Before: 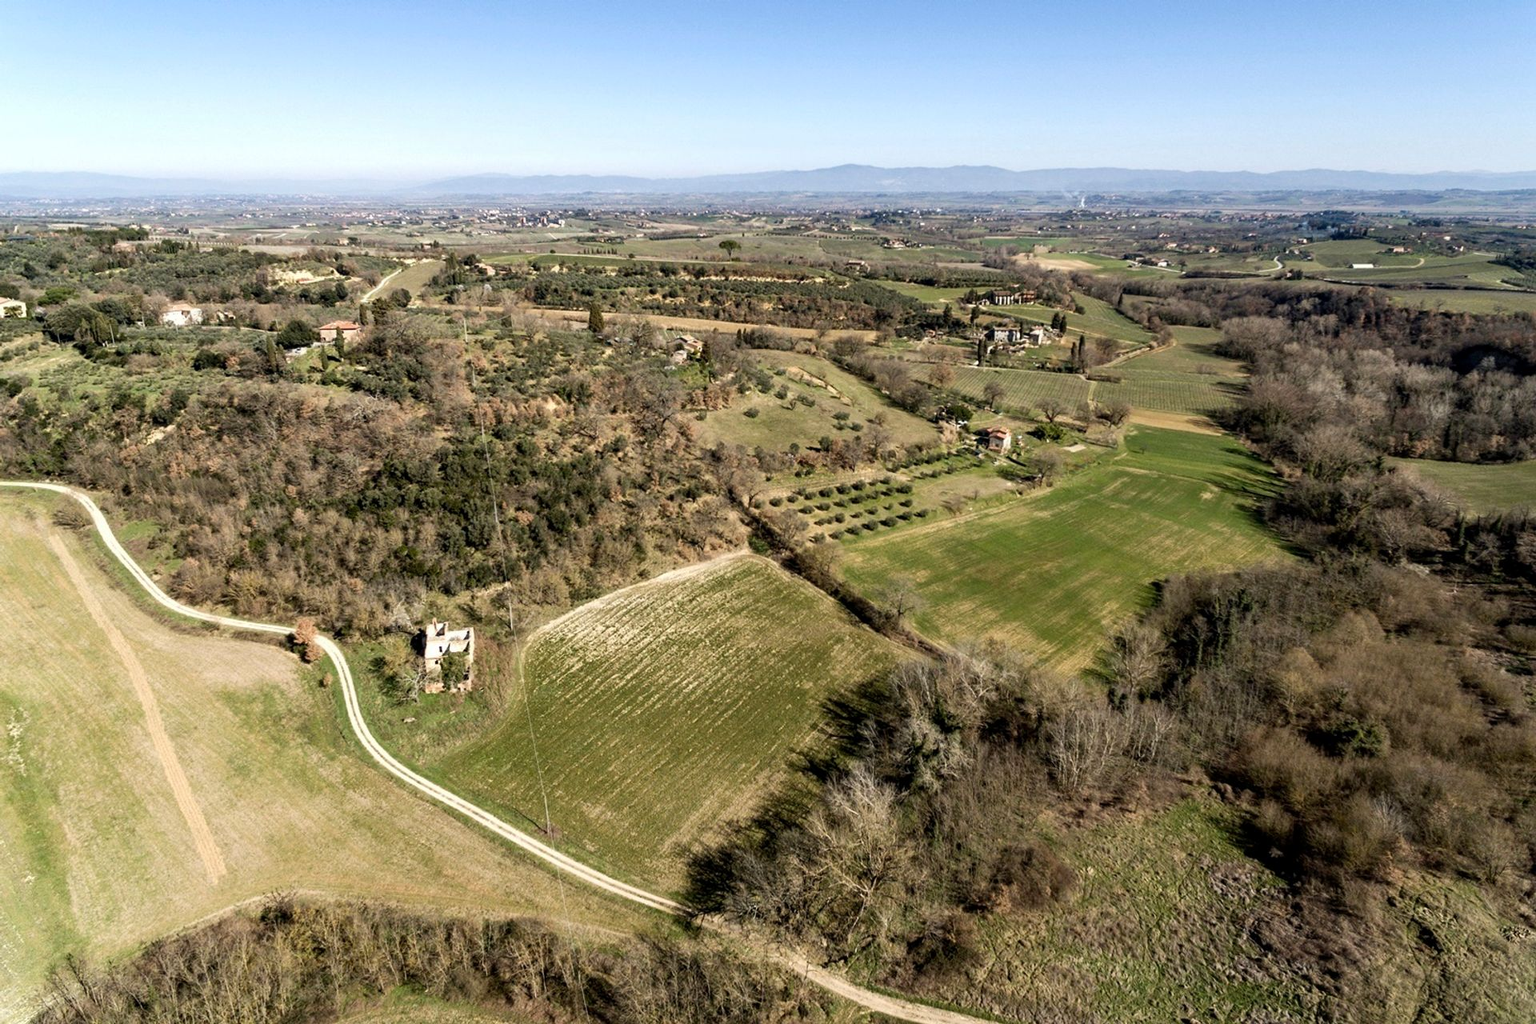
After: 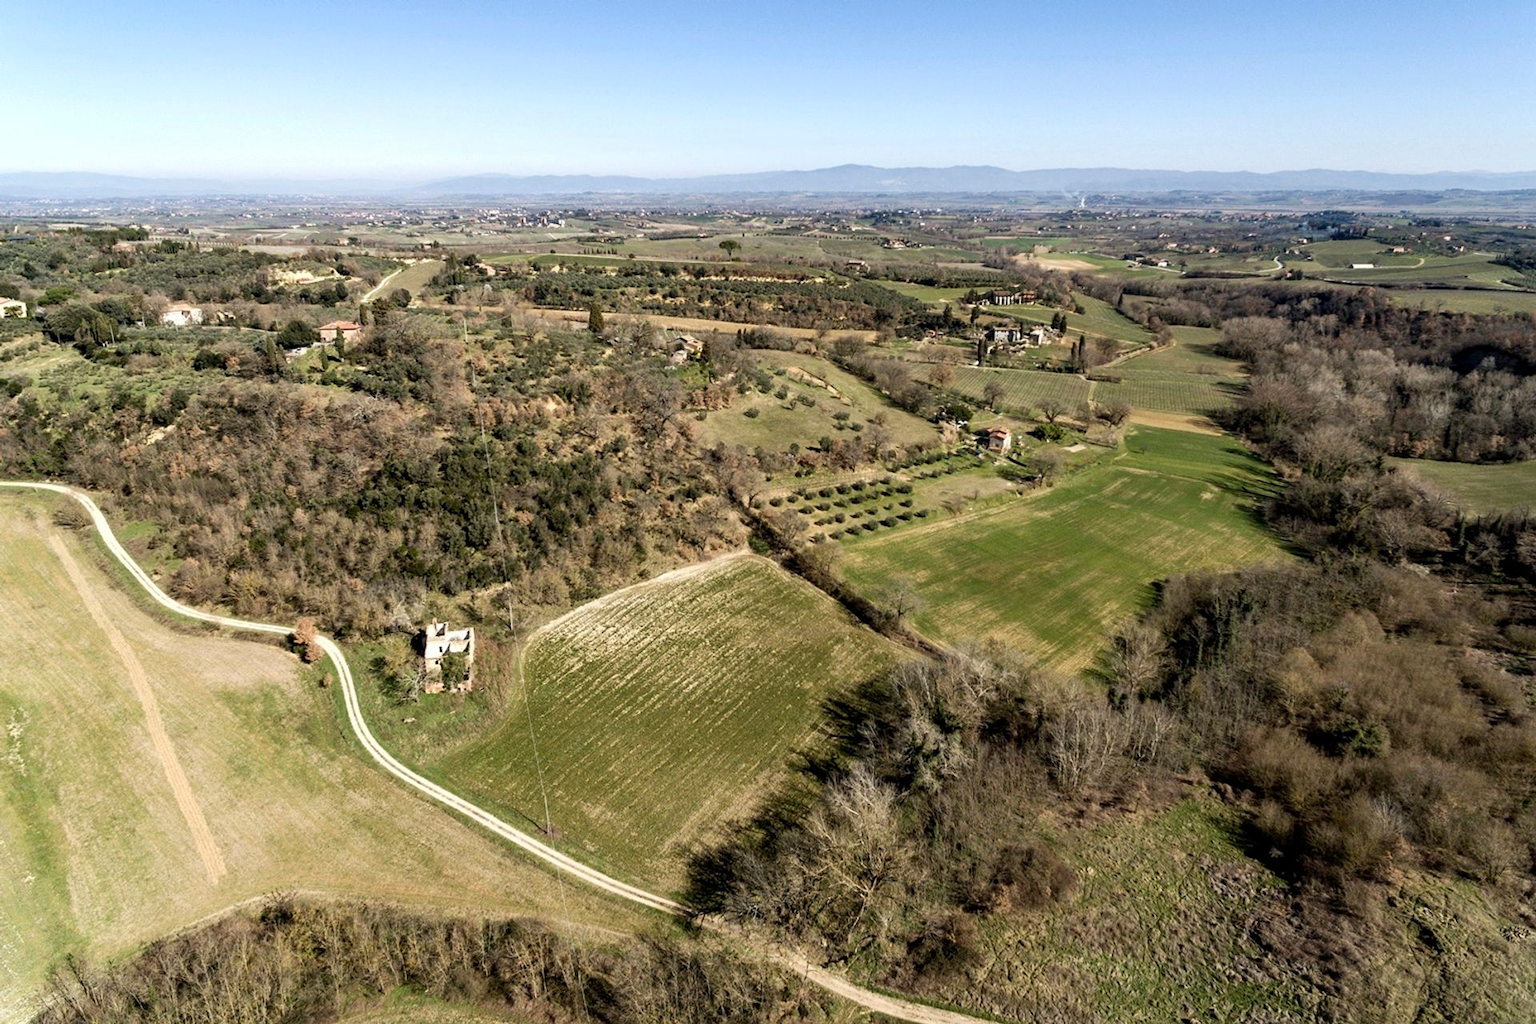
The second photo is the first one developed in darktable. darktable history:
color correction: highlights a* -0.225, highlights b* -0.082
